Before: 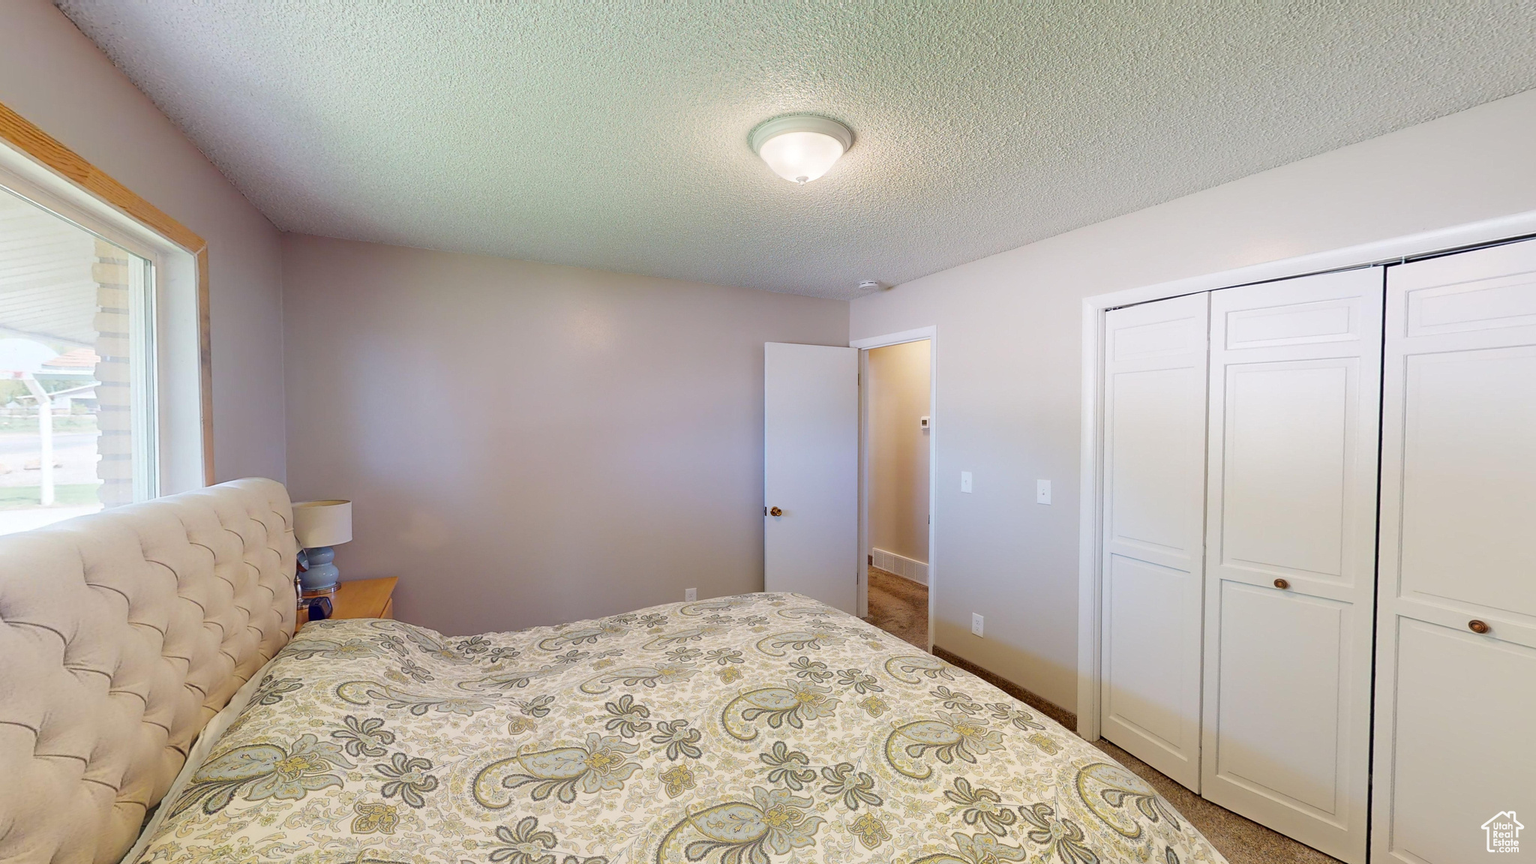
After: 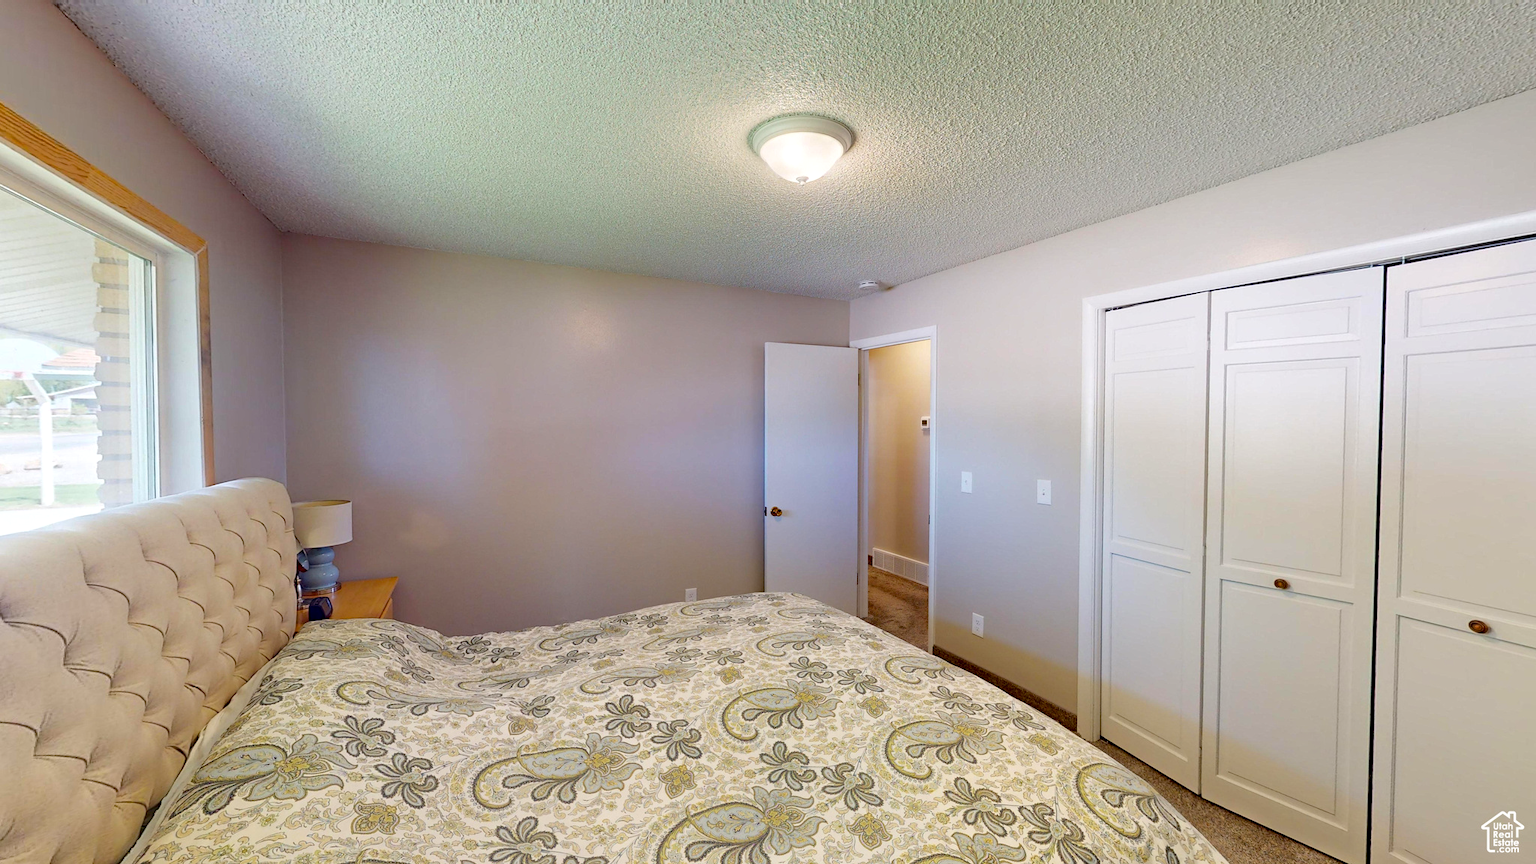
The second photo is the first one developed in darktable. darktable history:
haze removal: strength 0.29, distance 0.25, compatibility mode true, adaptive false
contrast equalizer: octaves 7, y [[0.6 ×6], [0.55 ×6], [0 ×6], [0 ×6], [0 ×6]], mix 0.15
